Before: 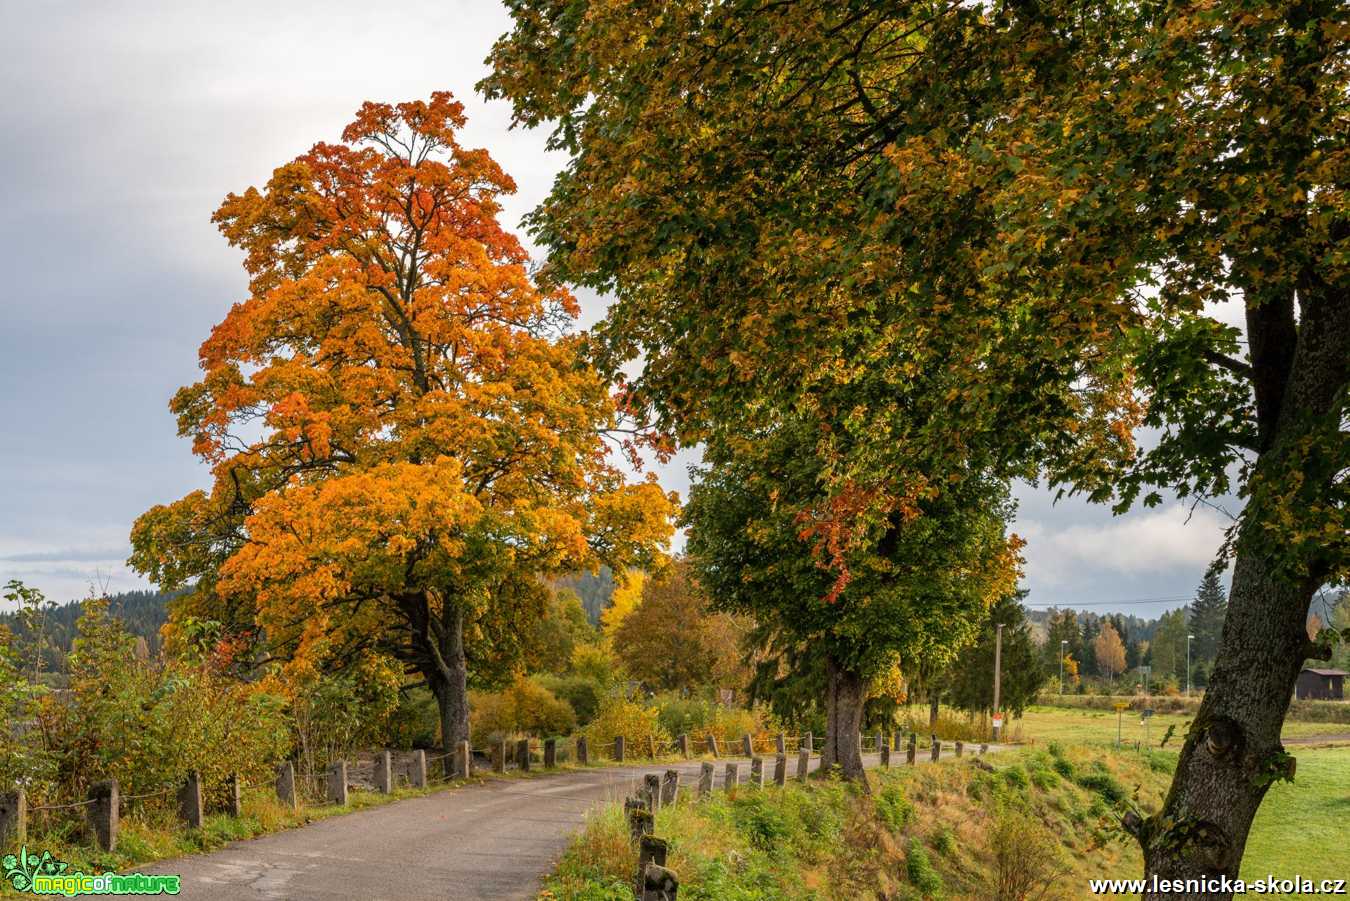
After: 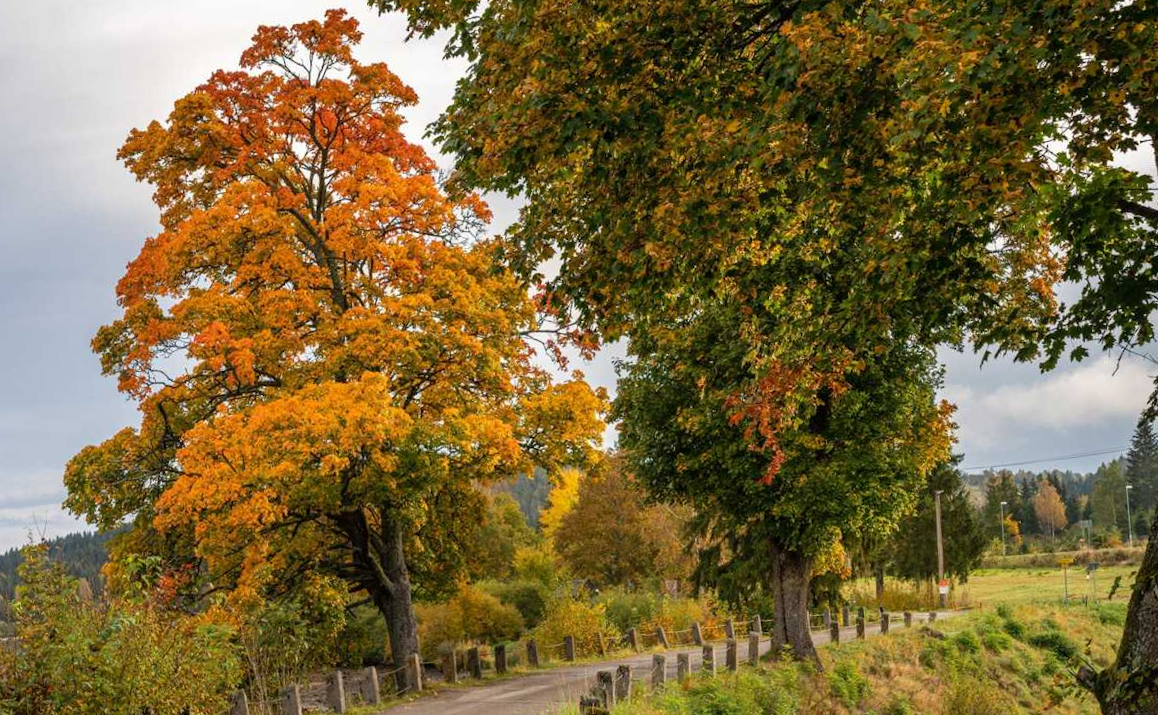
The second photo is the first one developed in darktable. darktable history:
rotate and perspective: rotation -5°, crop left 0.05, crop right 0.952, crop top 0.11, crop bottom 0.89
crop: left 3.305%, top 6.436%, right 6.389%, bottom 3.258%
